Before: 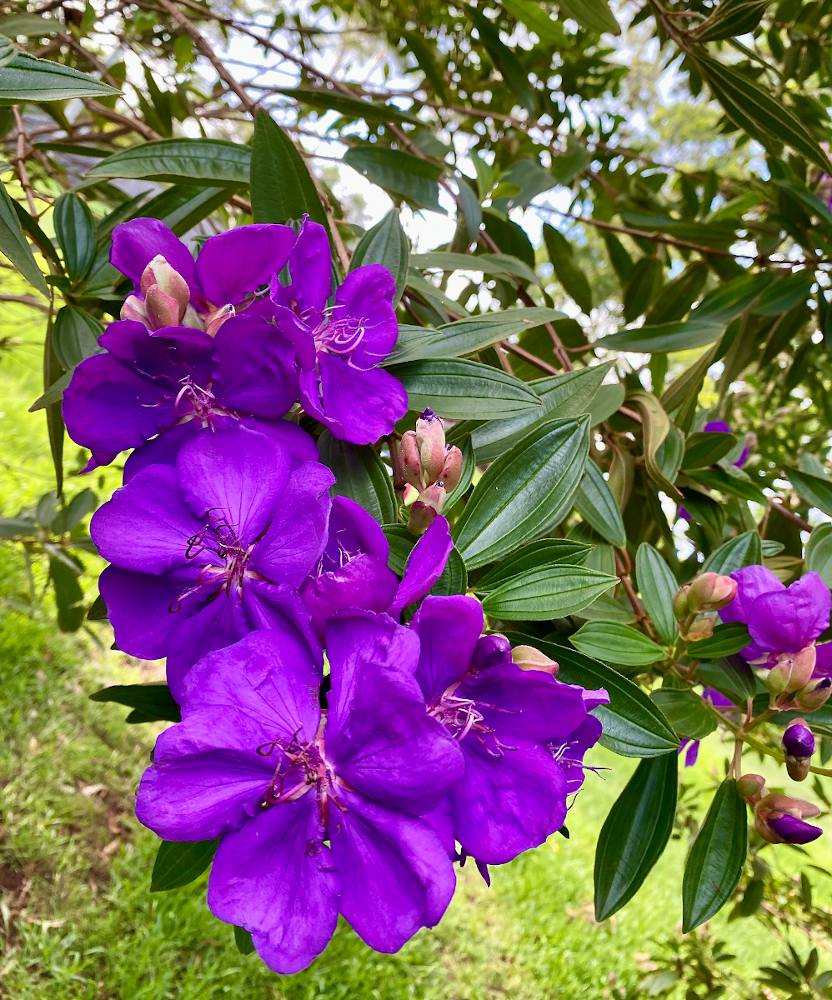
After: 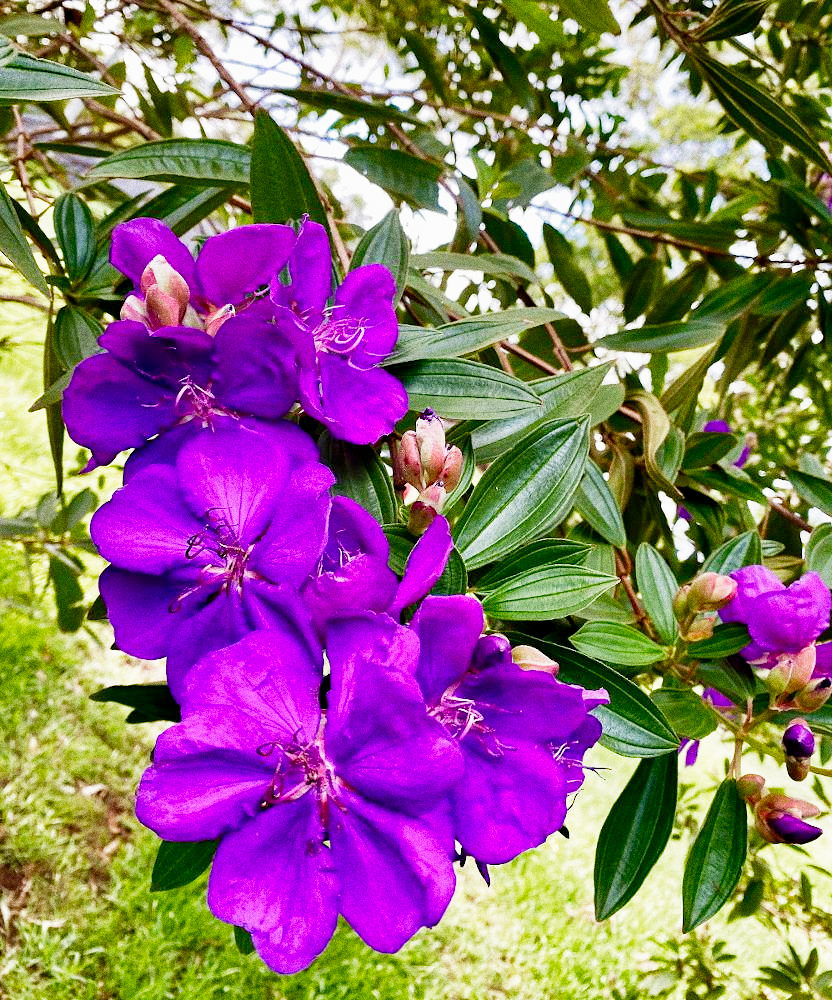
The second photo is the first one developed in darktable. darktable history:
grain: coarseness 0.09 ISO, strength 40%
filmic rgb: middle gray luminance 12.74%, black relative exposure -10.13 EV, white relative exposure 3.47 EV, threshold 6 EV, target black luminance 0%, hardness 5.74, latitude 44.69%, contrast 1.221, highlights saturation mix 5%, shadows ↔ highlights balance 26.78%, add noise in highlights 0, preserve chrominance no, color science v3 (2019), use custom middle-gray values true, iterations of high-quality reconstruction 0, contrast in highlights soft, enable highlight reconstruction true
haze removal: compatibility mode true, adaptive false
